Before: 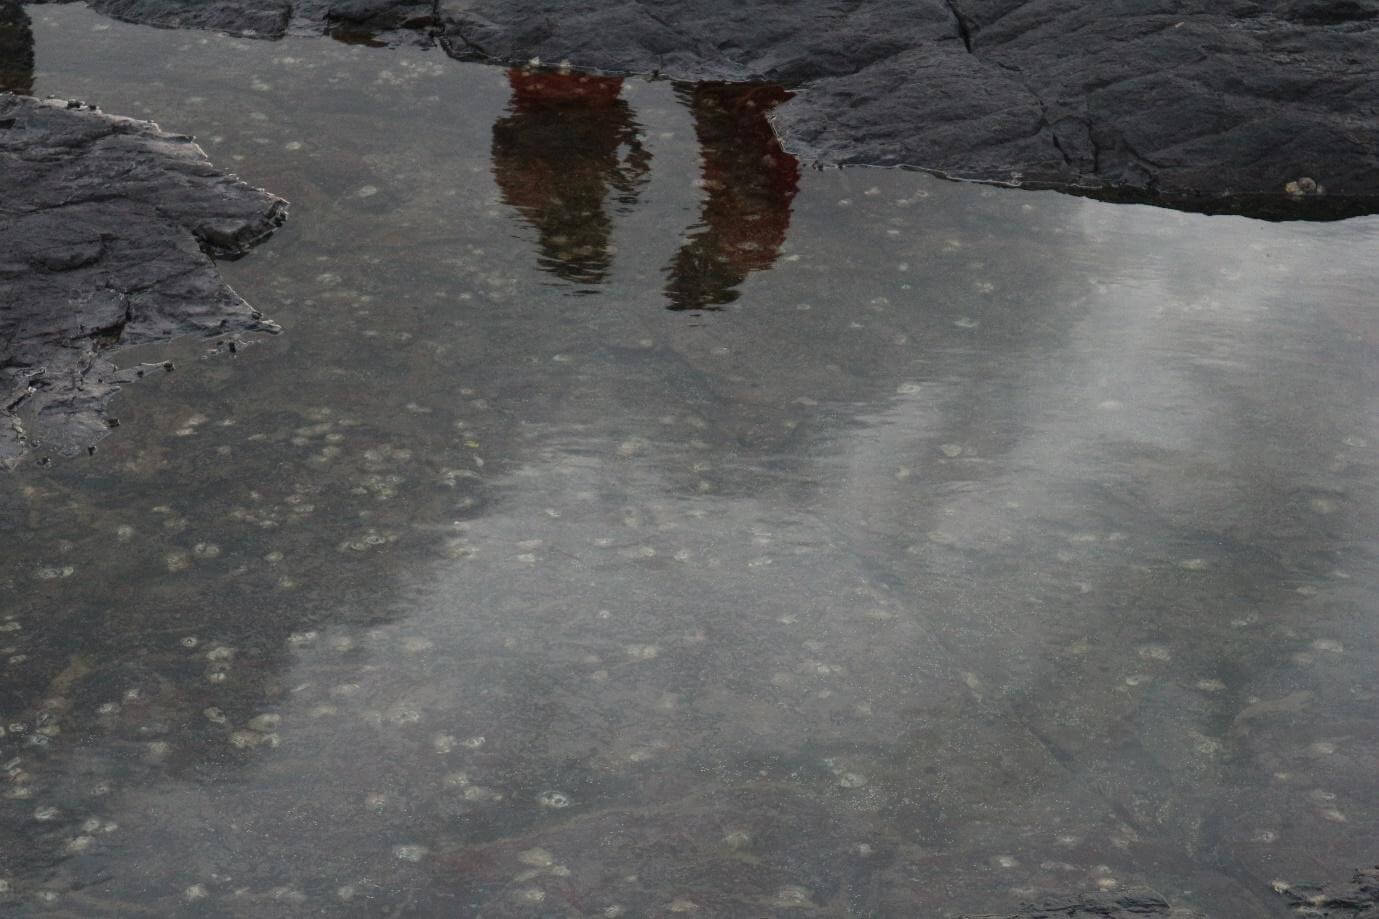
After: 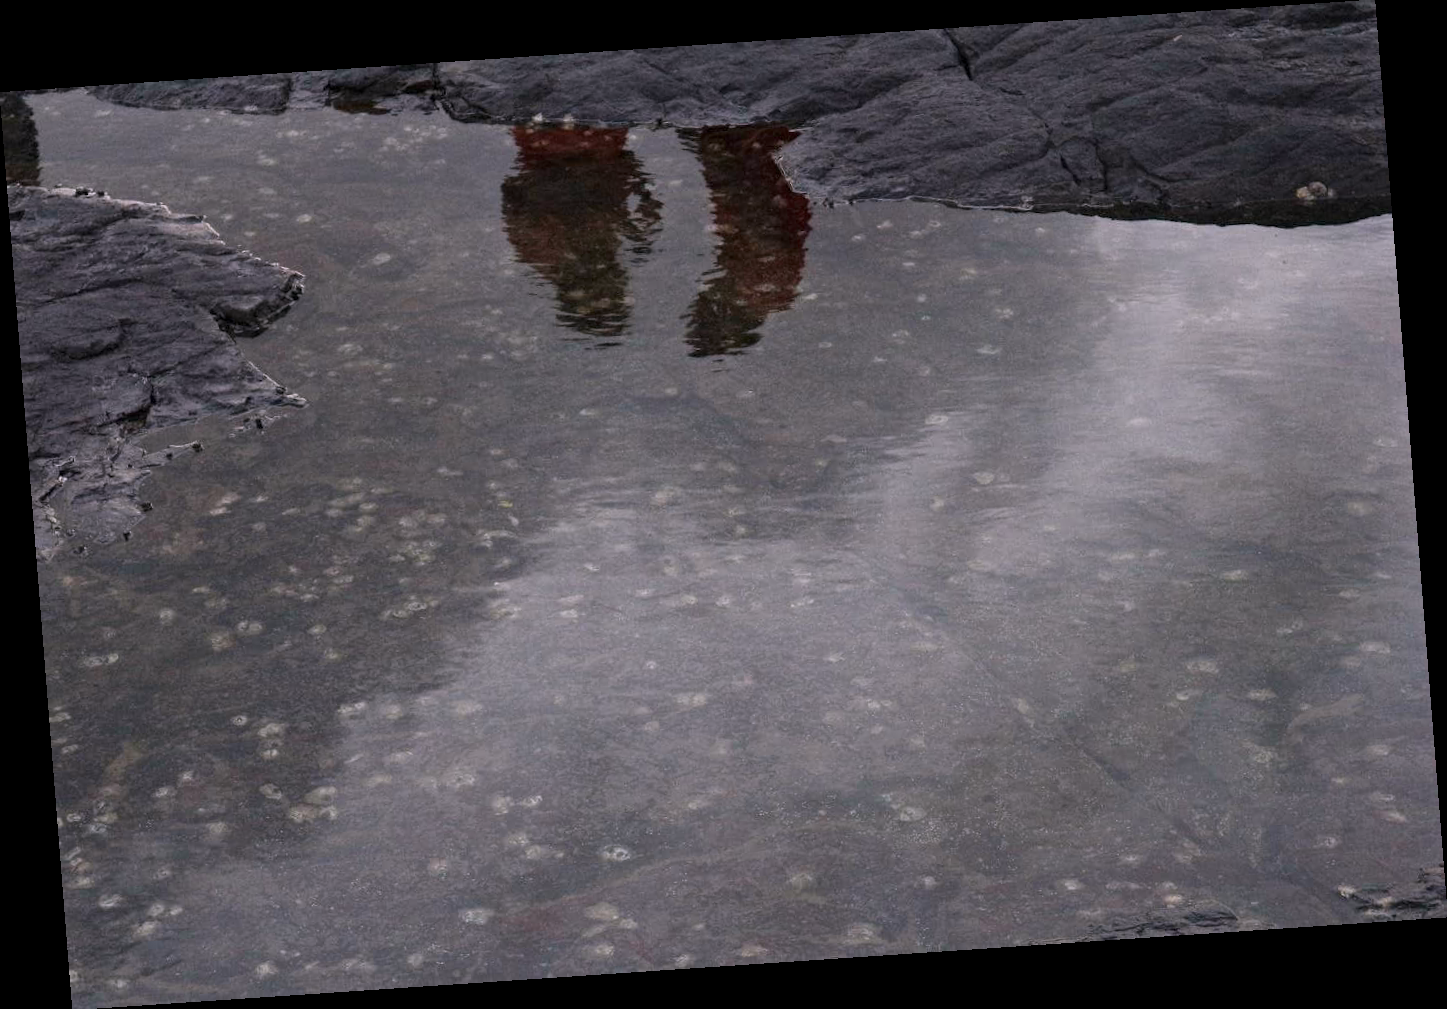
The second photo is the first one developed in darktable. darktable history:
white balance: red 1.05, blue 1.072
rotate and perspective: rotation -4.2°, shear 0.006, automatic cropping off
contrast equalizer: y [[0.5, 0.501, 0.532, 0.538, 0.54, 0.541], [0.5 ×6], [0.5 ×6], [0 ×6], [0 ×6]]
